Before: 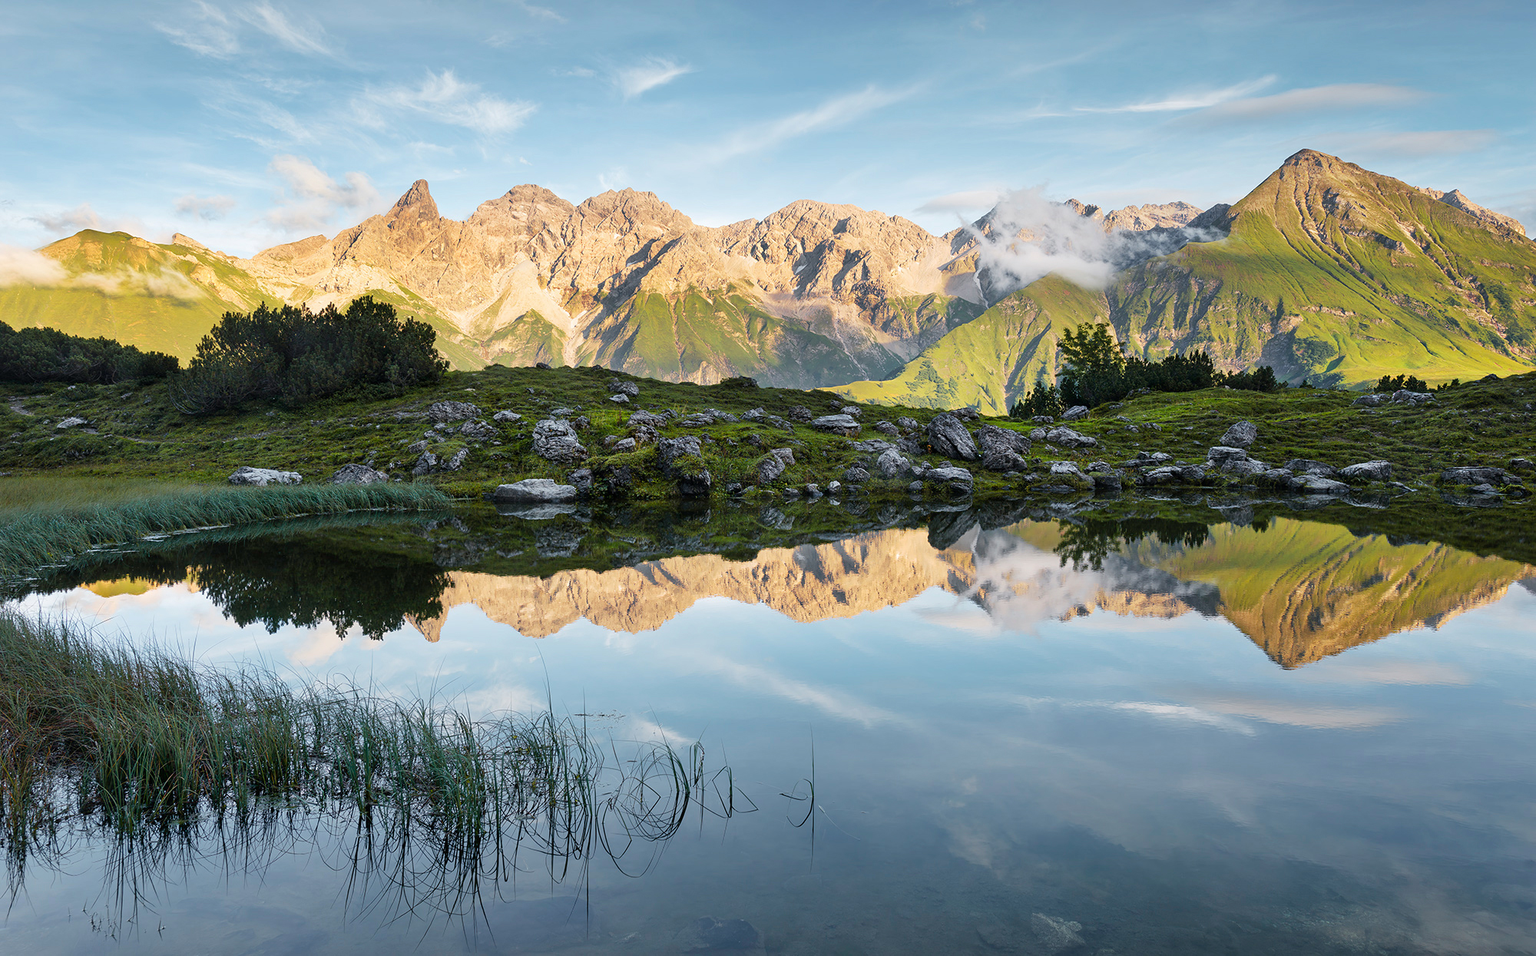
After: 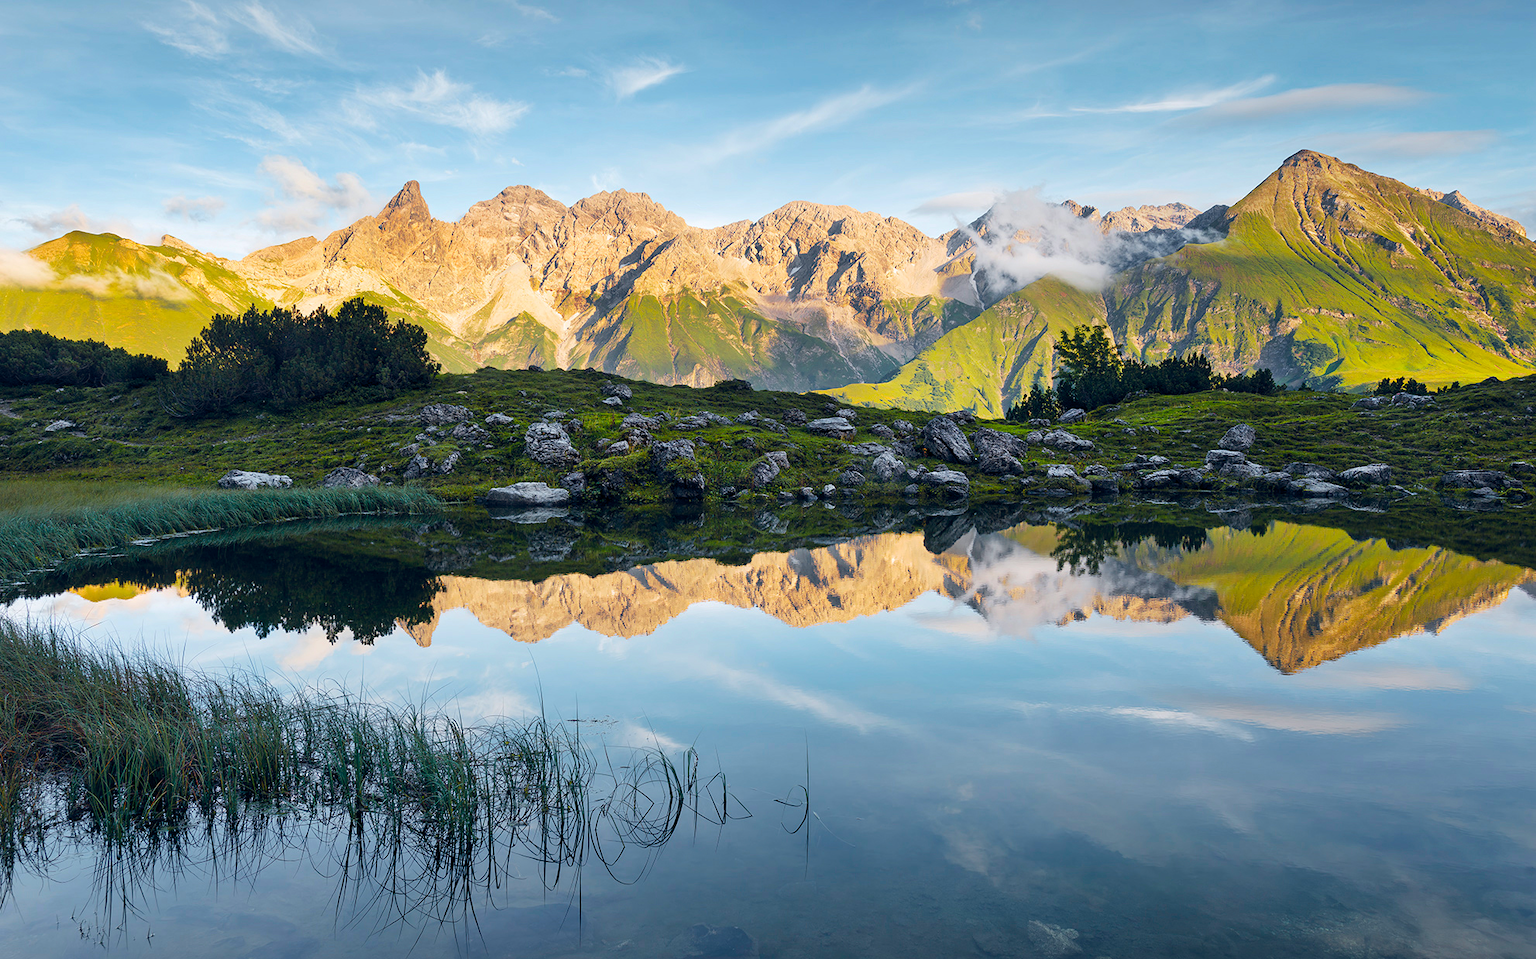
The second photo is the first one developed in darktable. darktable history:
crop and rotate: left 0.842%, top 0.142%, bottom 0.299%
color balance rgb: shadows lift › luminance -19.656%, global offset › chroma 0.125%, global offset › hue 253.36°, perceptual saturation grading › global saturation 24.944%
